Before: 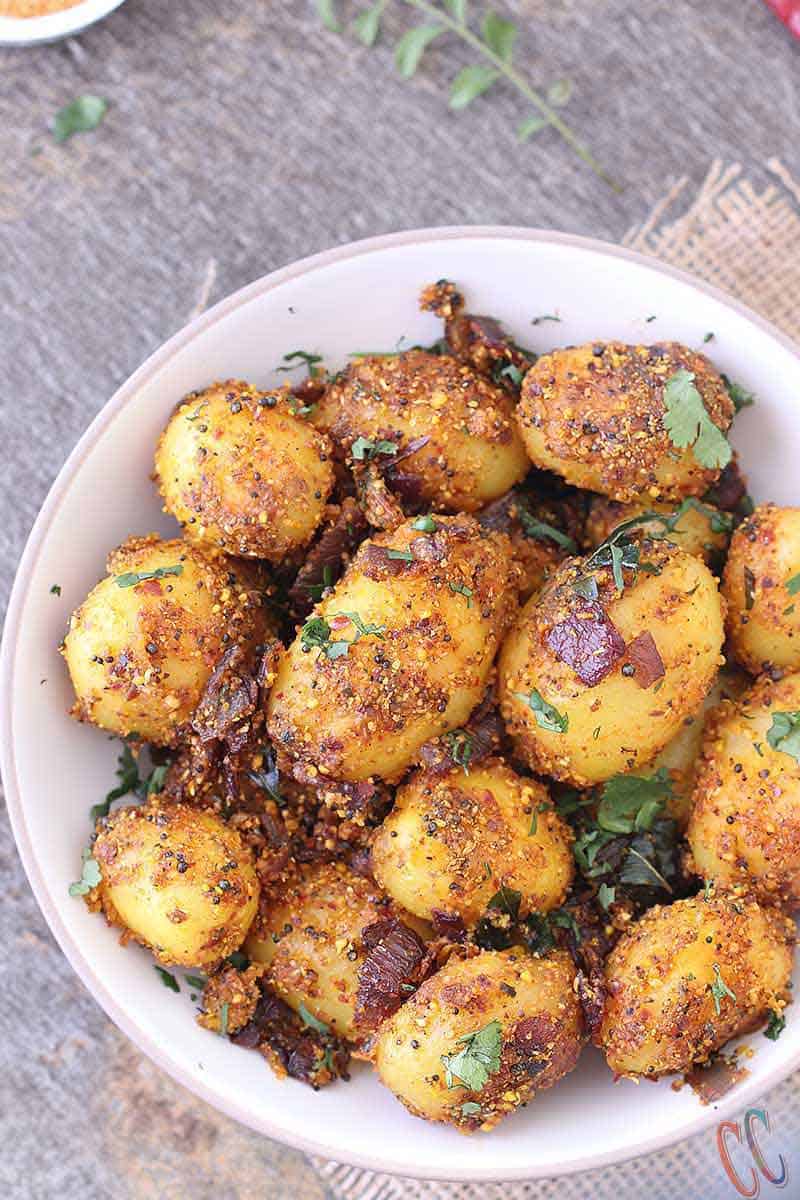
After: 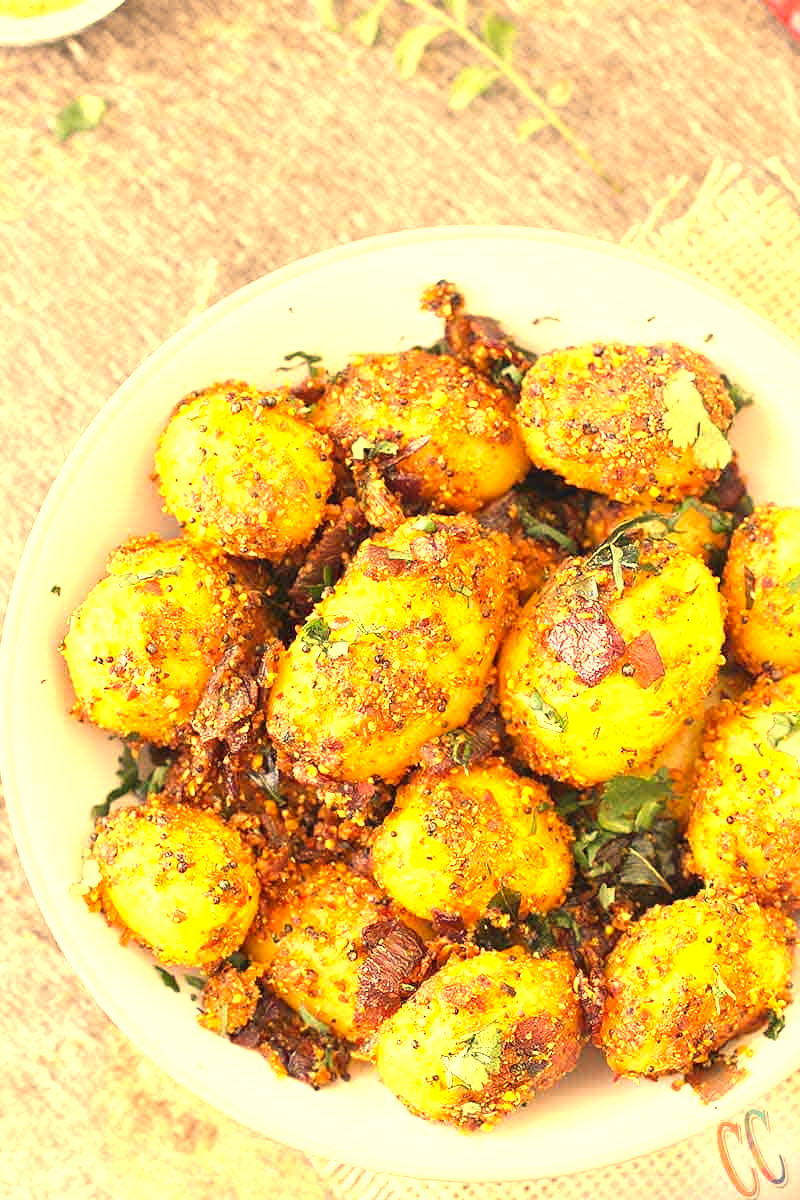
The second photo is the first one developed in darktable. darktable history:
color correction: highlights a* 2.72, highlights b* 22.8
white balance: red 1.138, green 0.996, blue 0.812
exposure: black level correction 0, exposure 1.1 EV, compensate exposure bias true, compensate highlight preservation false
